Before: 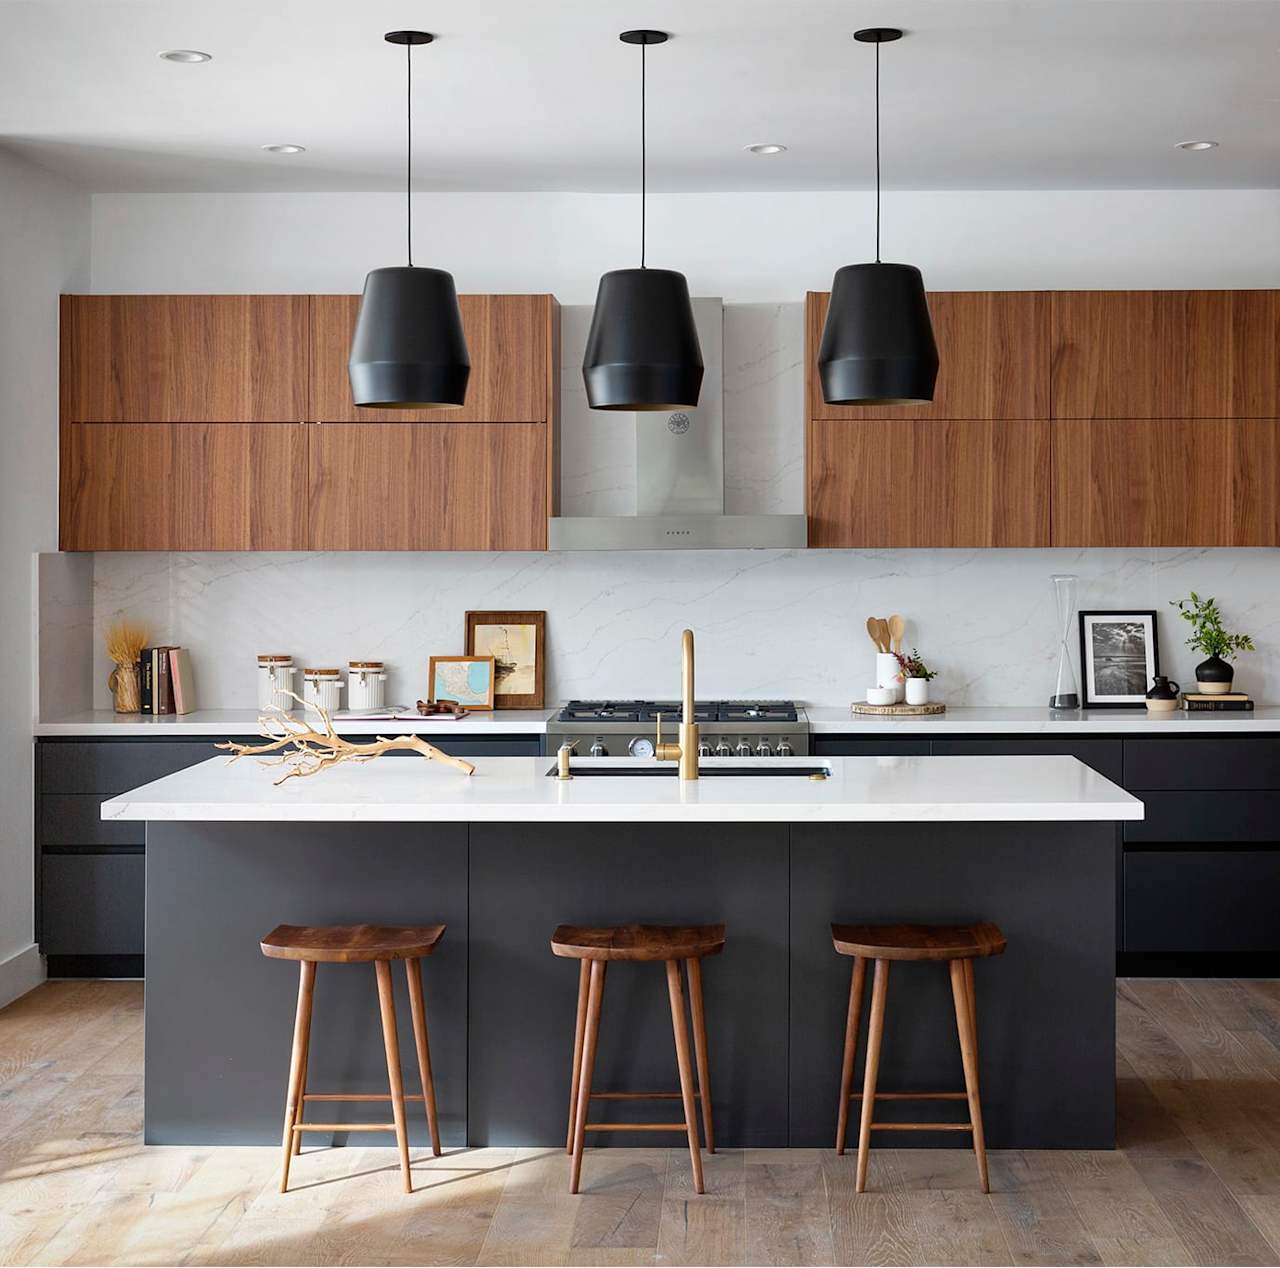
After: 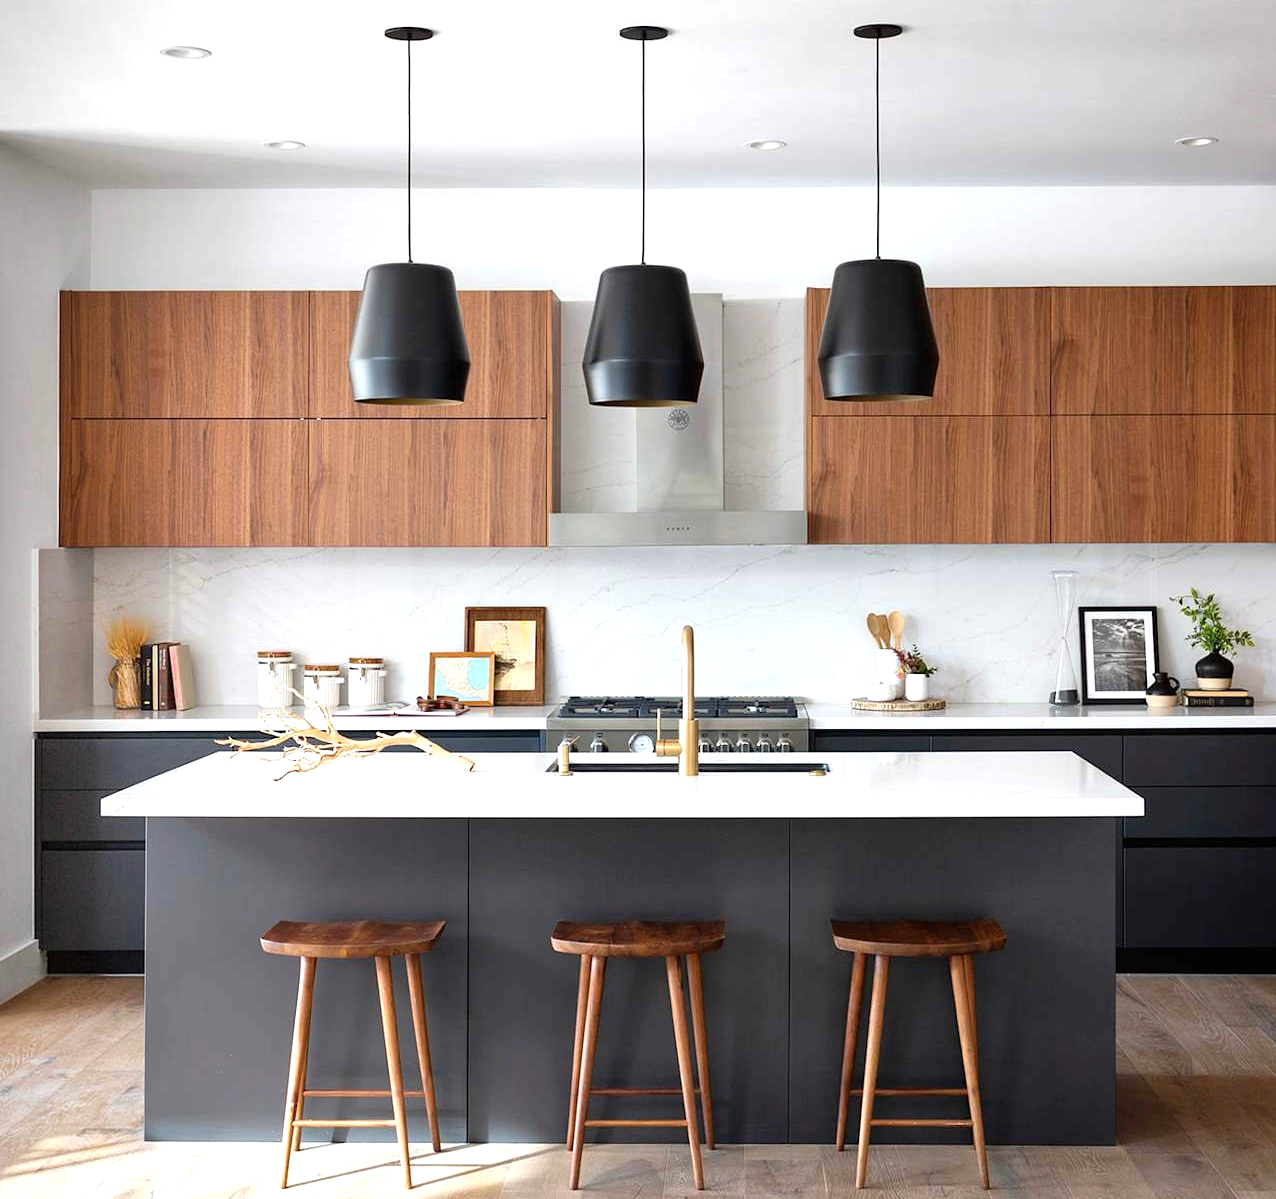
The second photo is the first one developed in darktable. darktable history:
crop: top 0.382%, right 0.257%, bottom 5.013%
exposure: exposure 0.633 EV, compensate highlight preservation false
